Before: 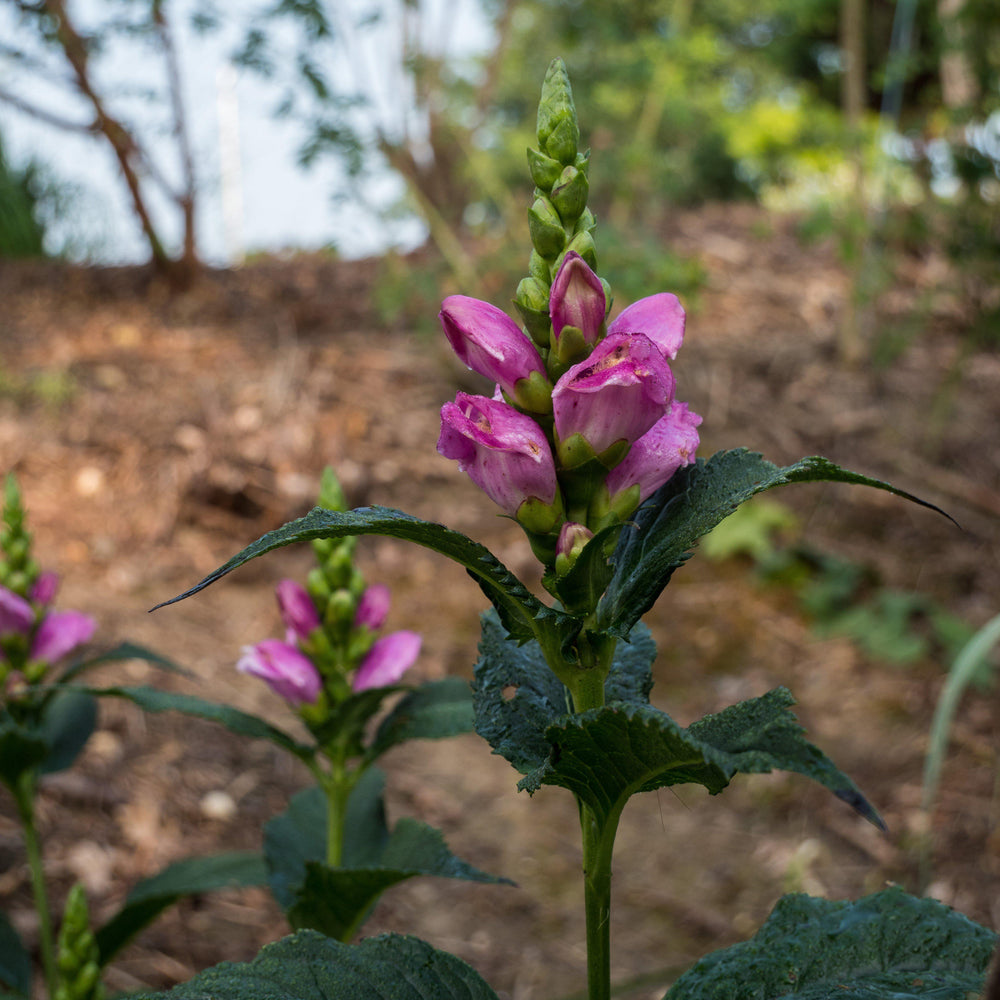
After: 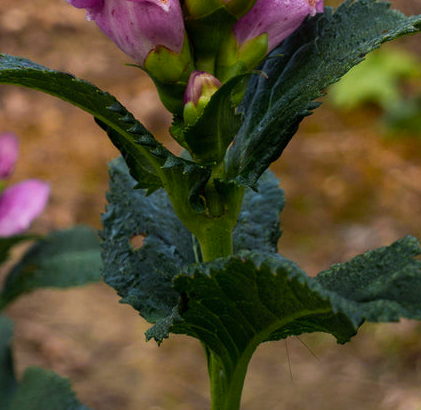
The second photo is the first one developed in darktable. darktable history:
crop: left 37.221%, top 45.169%, right 20.63%, bottom 13.777%
color zones: curves: ch0 [(0.224, 0.526) (0.75, 0.5)]; ch1 [(0.055, 0.526) (0.224, 0.761) (0.377, 0.526) (0.75, 0.5)]
